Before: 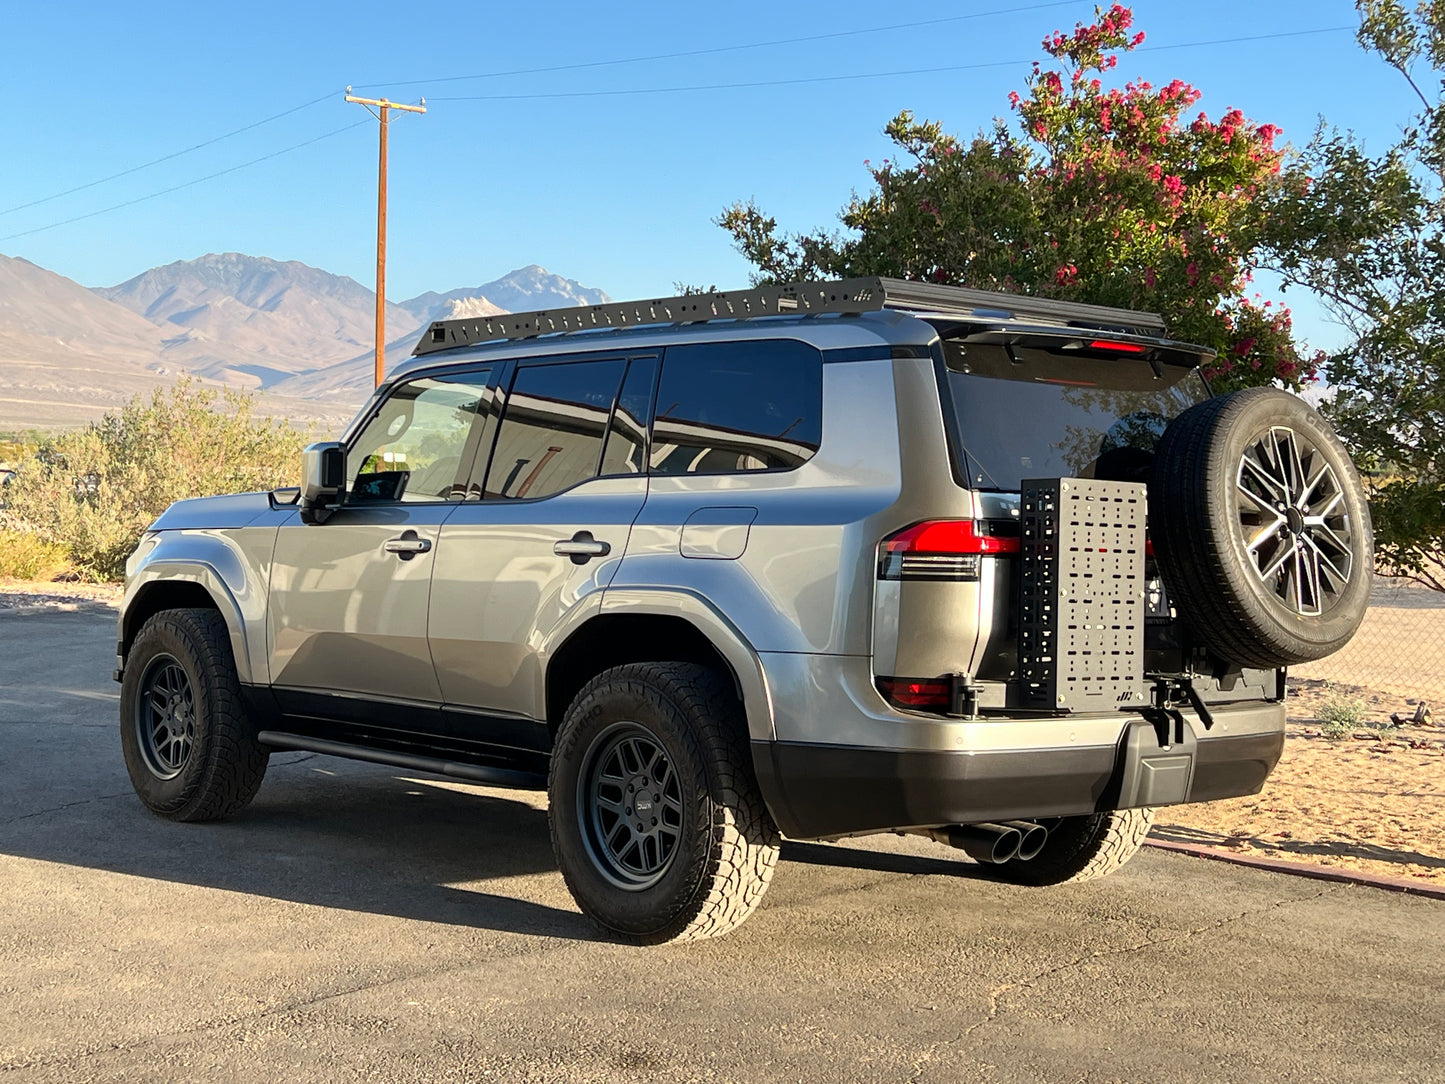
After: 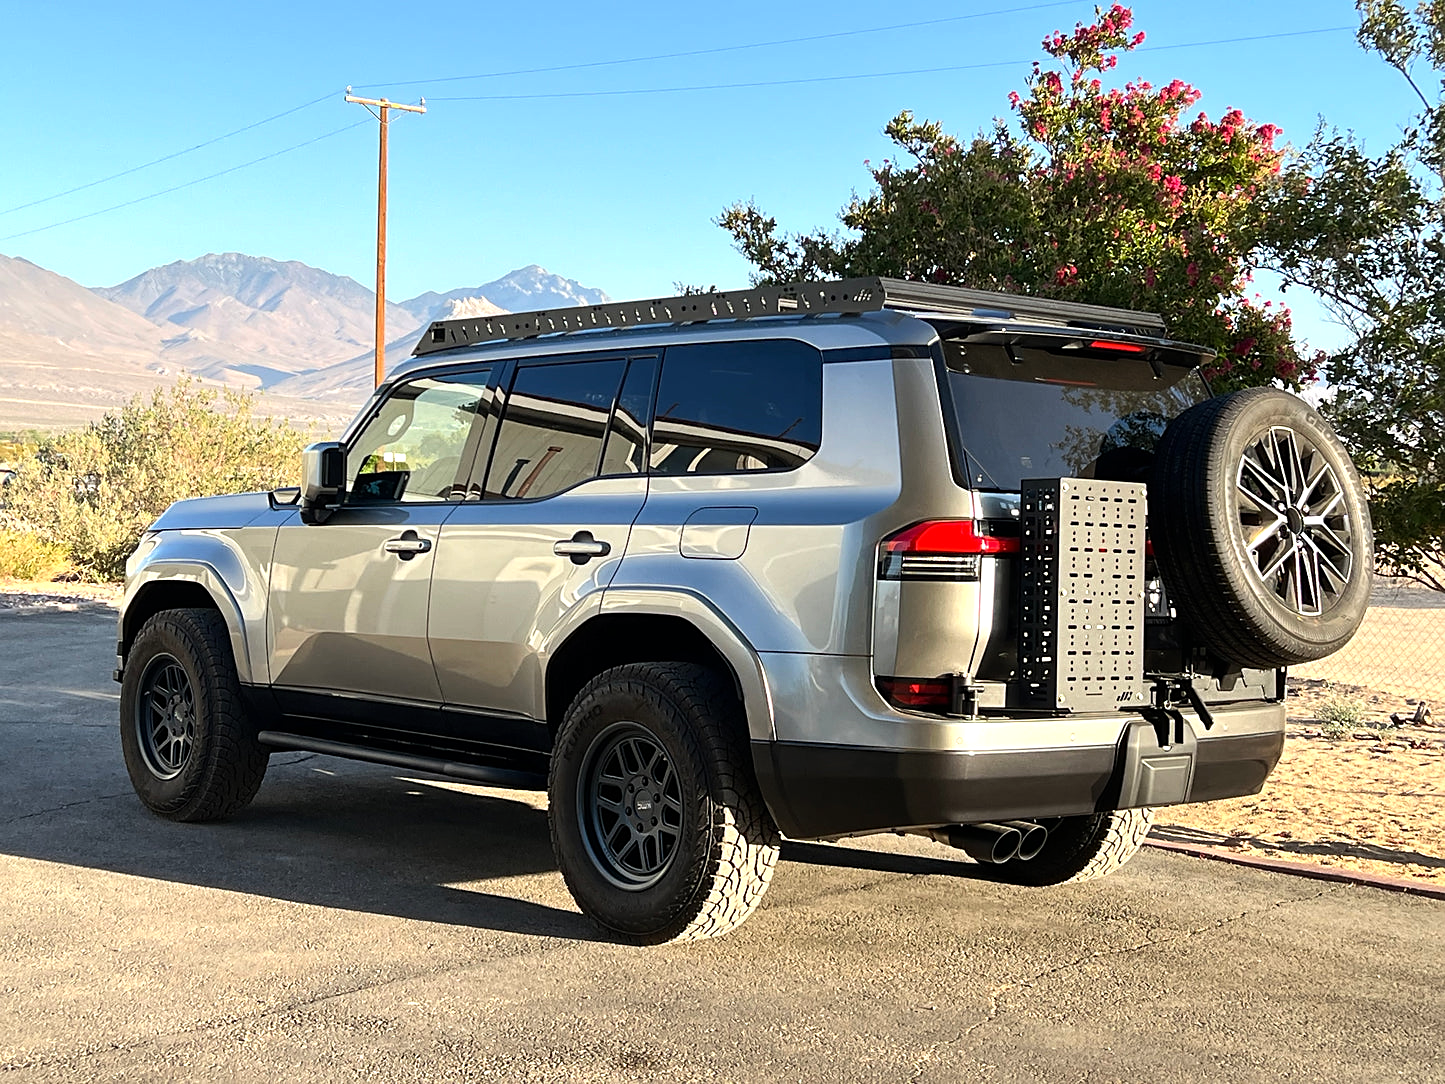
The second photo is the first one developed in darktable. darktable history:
tone equalizer: -8 EV -0.417 EV, -7 EV -0.389 EV, -6 EV -0.333 EV, -5 EV -0.222 EV, -3 EV 0.222 EV, -2 EV 0.333 EV, -1 EV 0.389 EV, +0 EV 0.417 EV, edges refinement/feathering 500, mask exposure compensation -1.57 EV, preserve details no
sharpen: radius 1.864, amount 0.398, threshold 1.271
